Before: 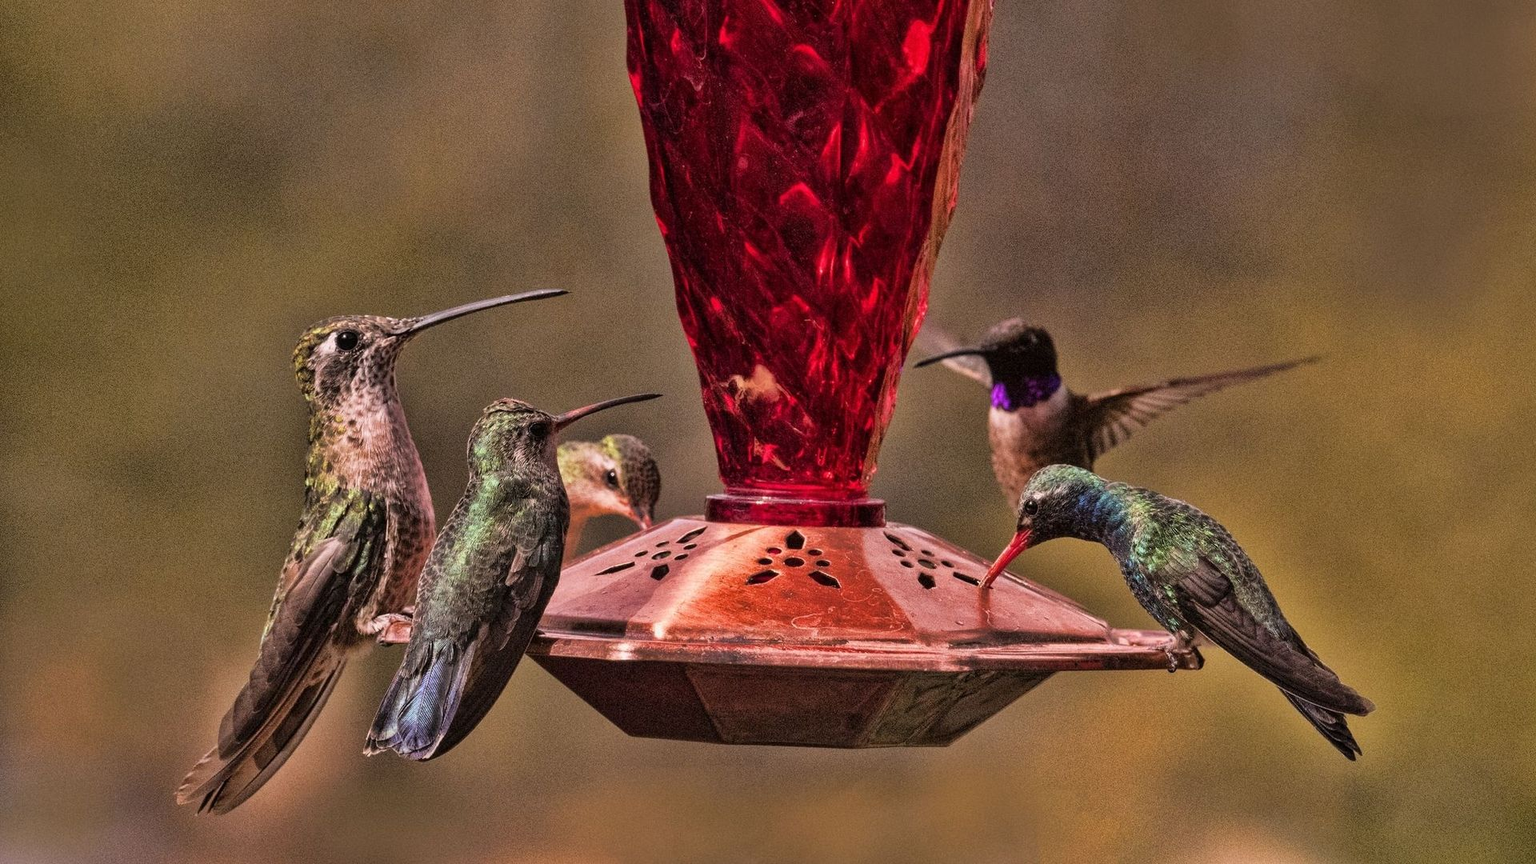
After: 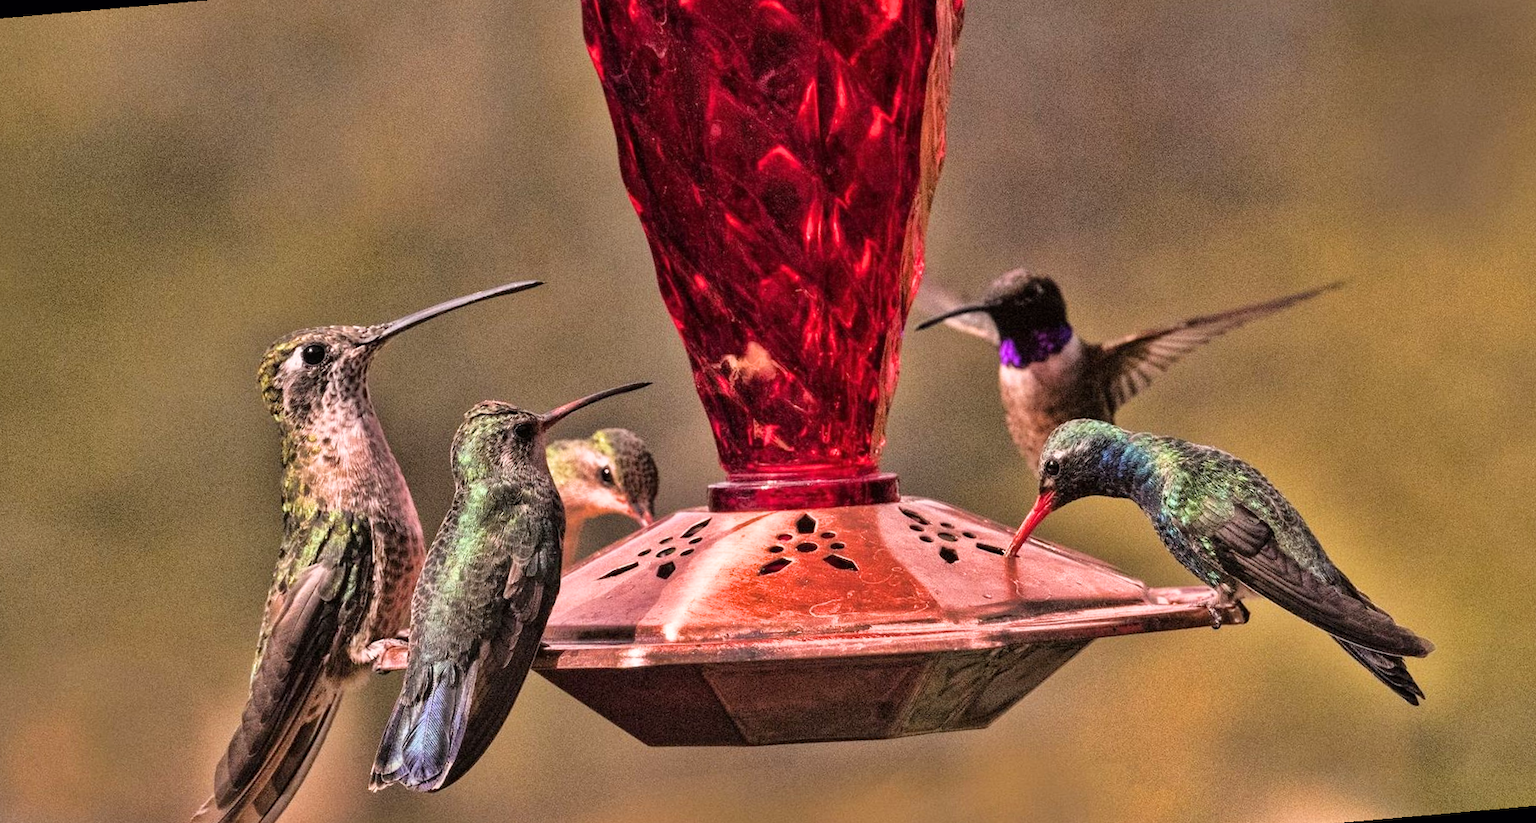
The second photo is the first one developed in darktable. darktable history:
rotate and perspective: rotation -5°, crop left 0.05, crop right 0.952, crop top 0.11, crop bottom 0.89
exposure: exposure 0.648 EV, compensate highlight preservation false
filmic rgb: black relative exposure -11.35 EV, white relative exposure 3.22 EV, hardness 6.76, color science v6 (2022)
